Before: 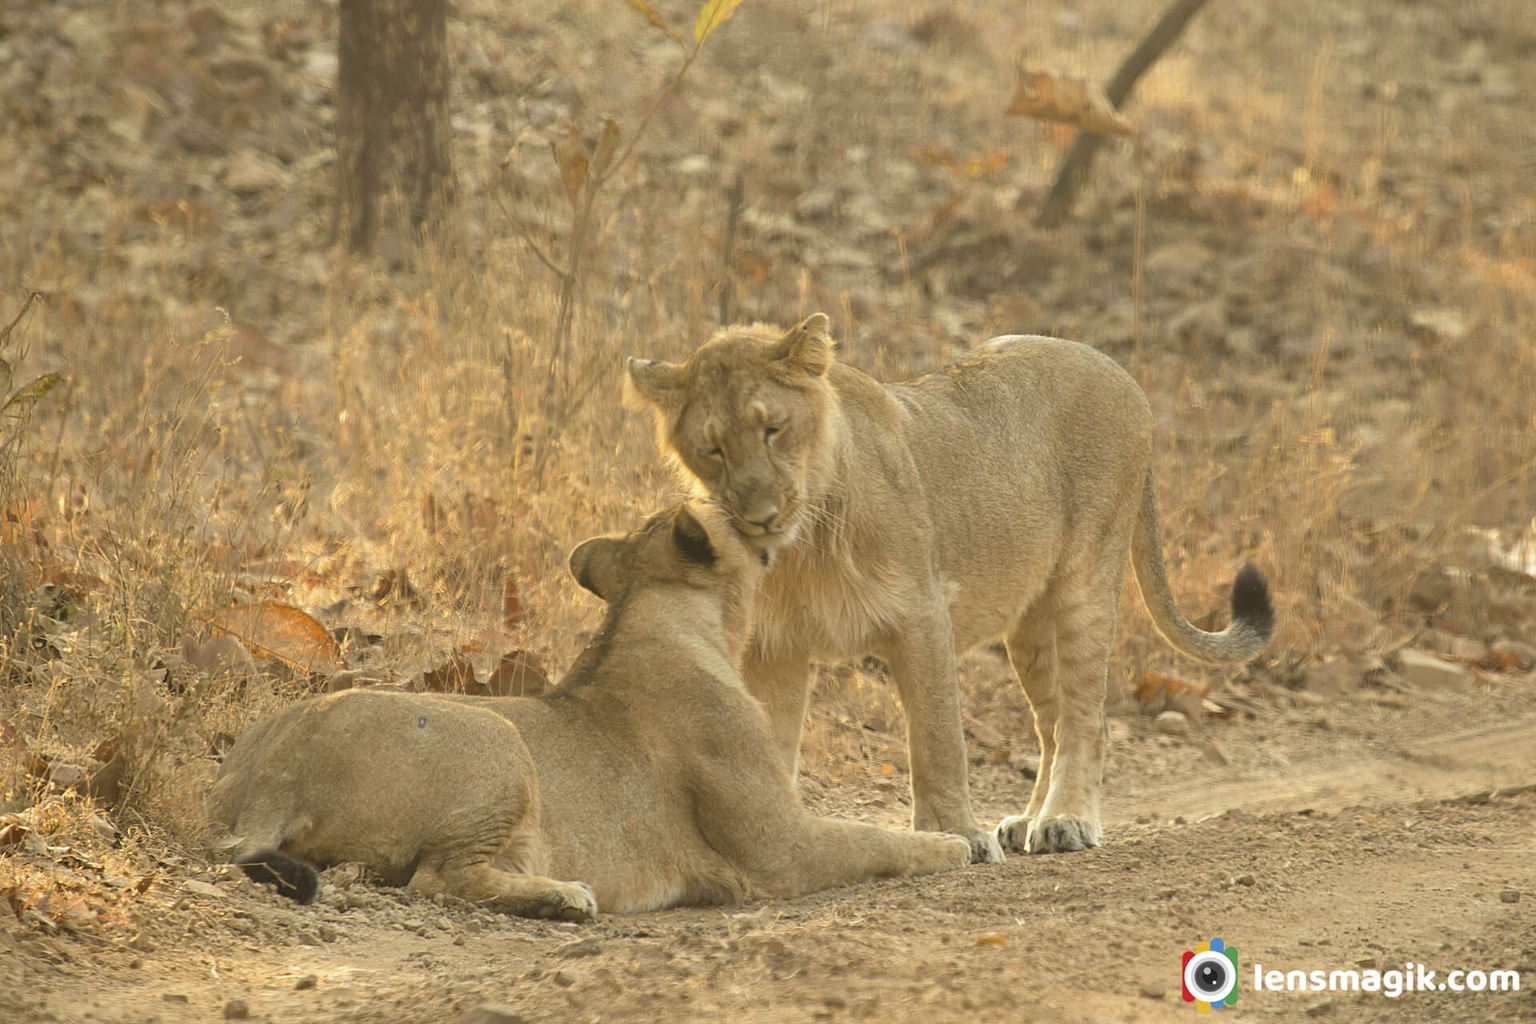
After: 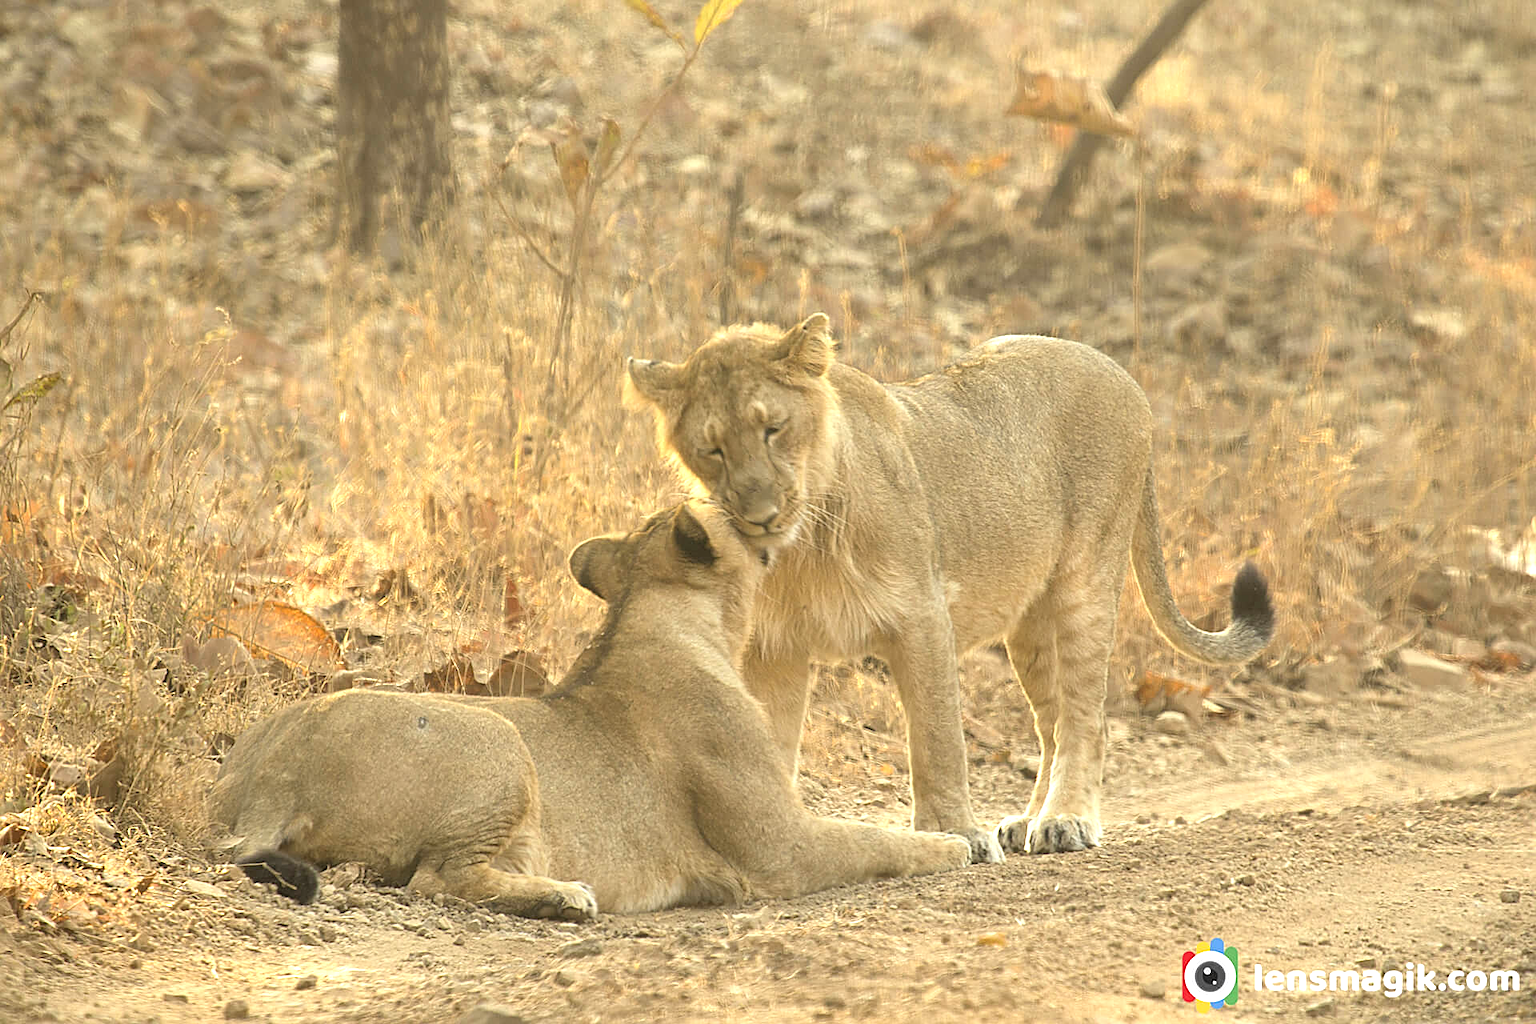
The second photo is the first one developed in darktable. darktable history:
tone equalizer: -8 EV -0.752 EV, -7 EV -0.686 EV, -6 EV -0.607 EV, -5 EV -0.389 EV, -3 EV 0.387 EV, -2 EV 0.6 EV, -1 EV 0.68 EV, +0 EV 0.724 EV
sharpen: amount 0.495
